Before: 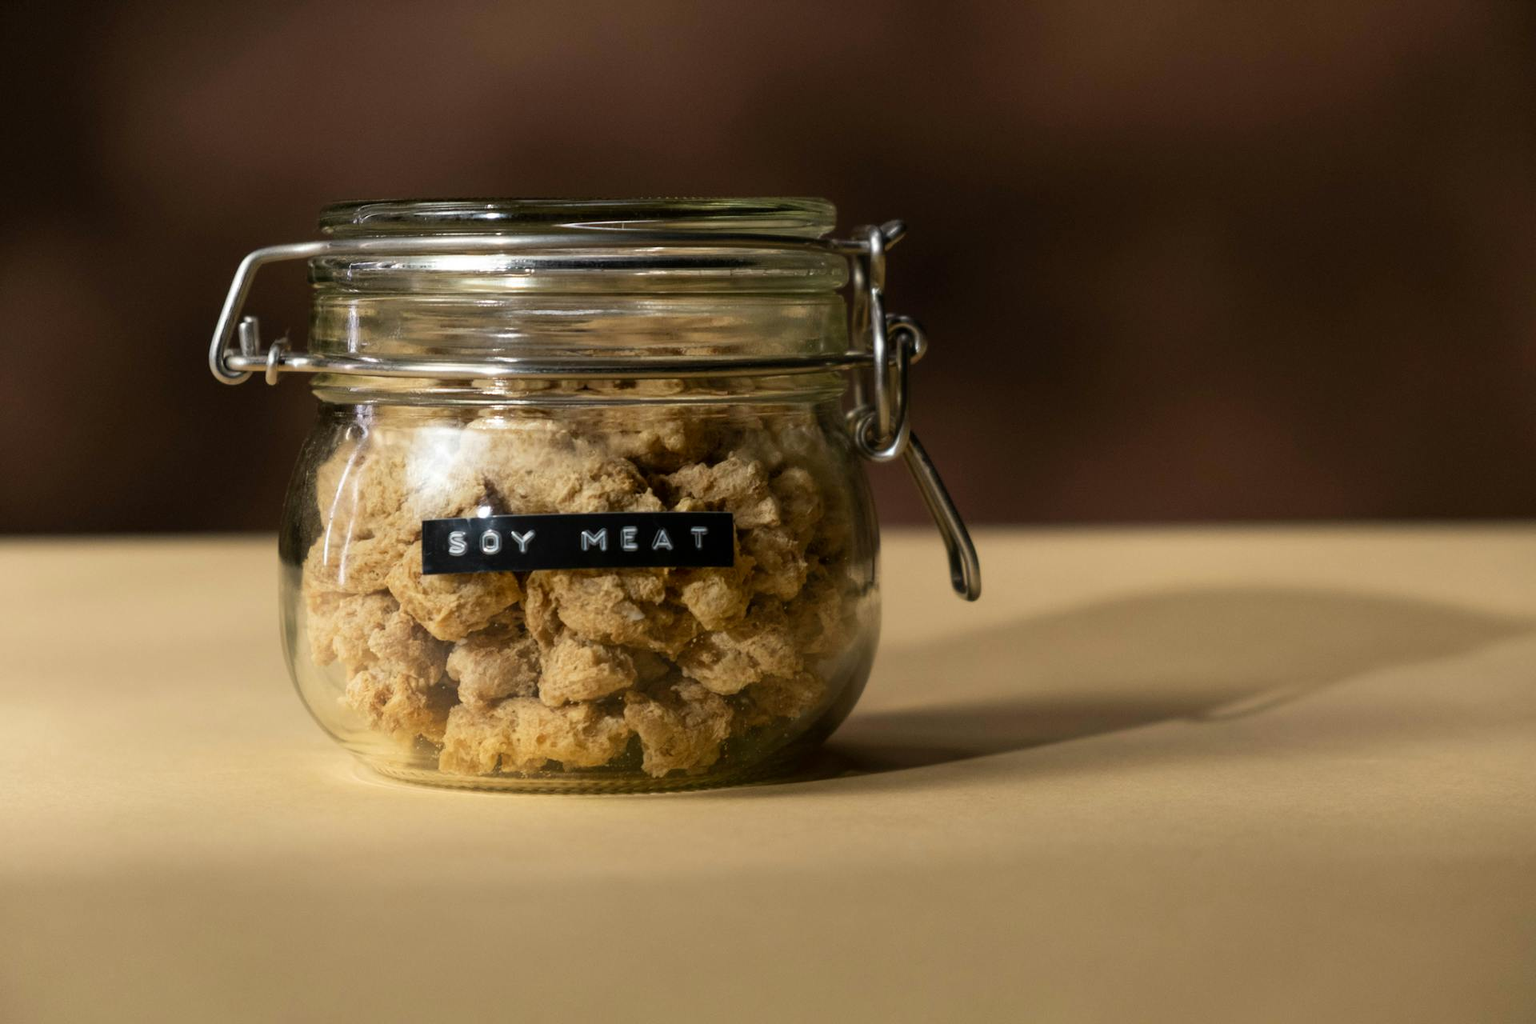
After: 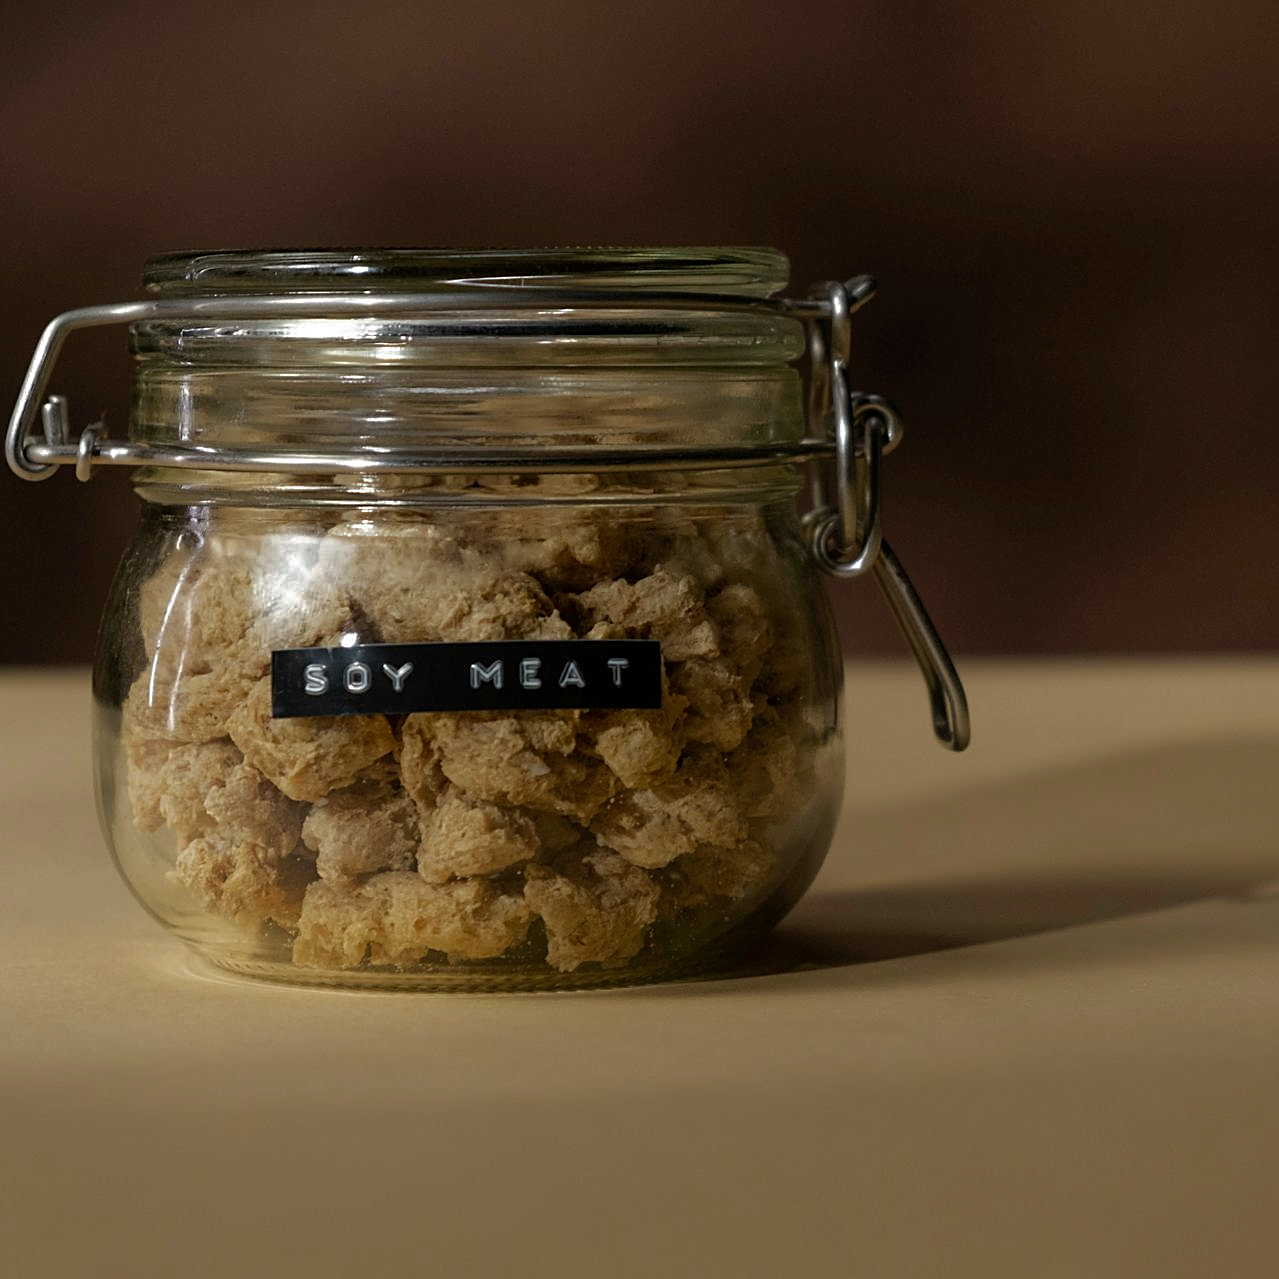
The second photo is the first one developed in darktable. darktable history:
sharpen: amount 0.566
crop and rotate: left 13.334%, right 20.005%
base curve: curves: ch0 [(0, 0) (0.826, 0.587) (1, 1)]
